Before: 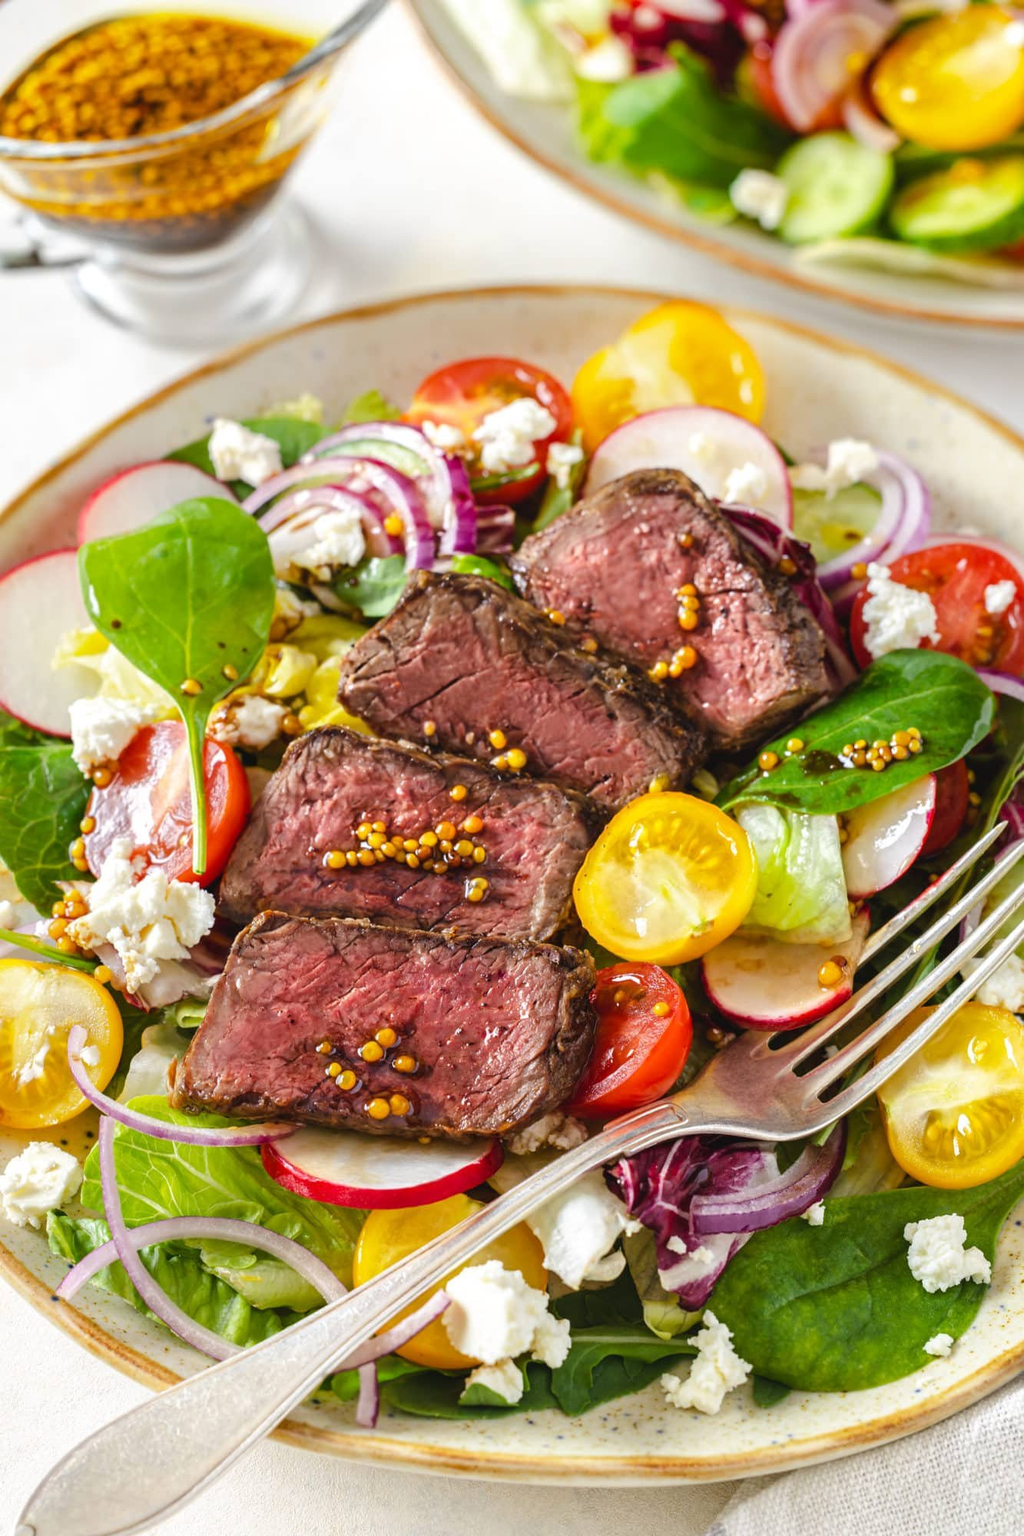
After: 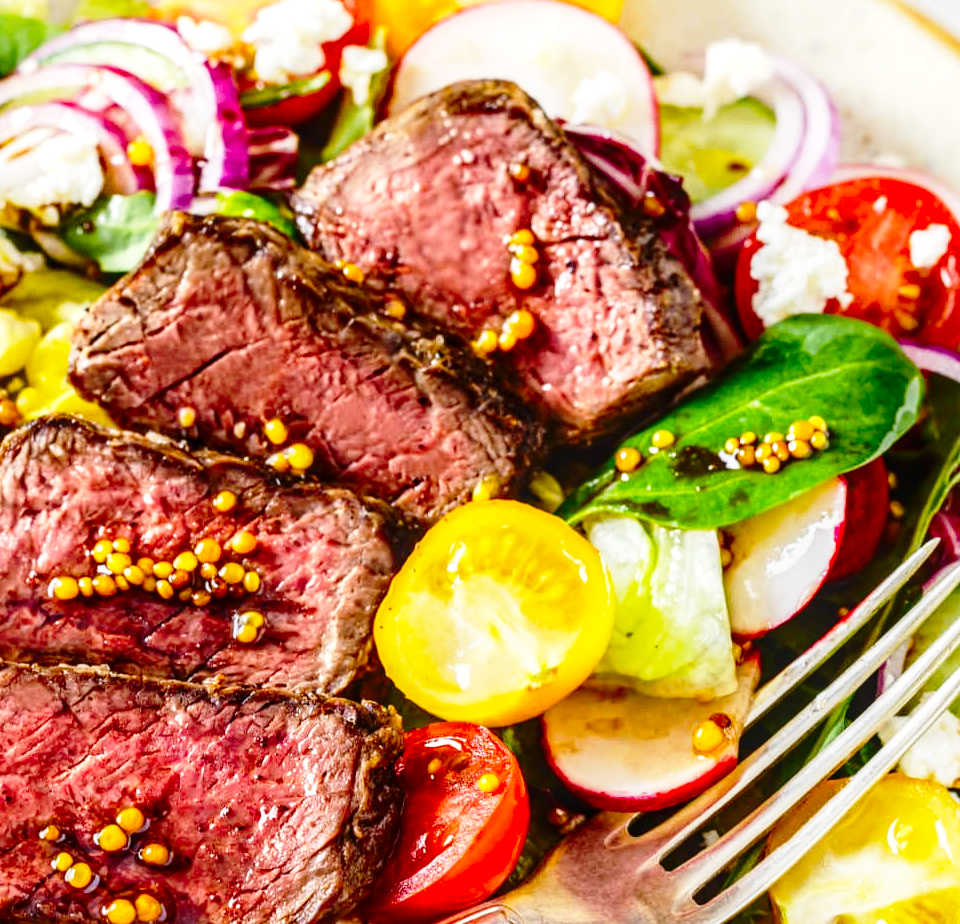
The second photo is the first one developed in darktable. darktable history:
contrast brightness saturation: contrast 0.121, brightness -0.121, saturation 0.202
base curve: curves: ch0 [(0, 0) (0.028, 0.03) (0.121, 0.232) (0.46, 0.748) (0.859, 0.968) (1, 1)], exposure shift 0.569, preserve colors none
local contrast: on, module defaults
crop and rotate: left 27.936%, top 26.572%, bottom 27.214%
